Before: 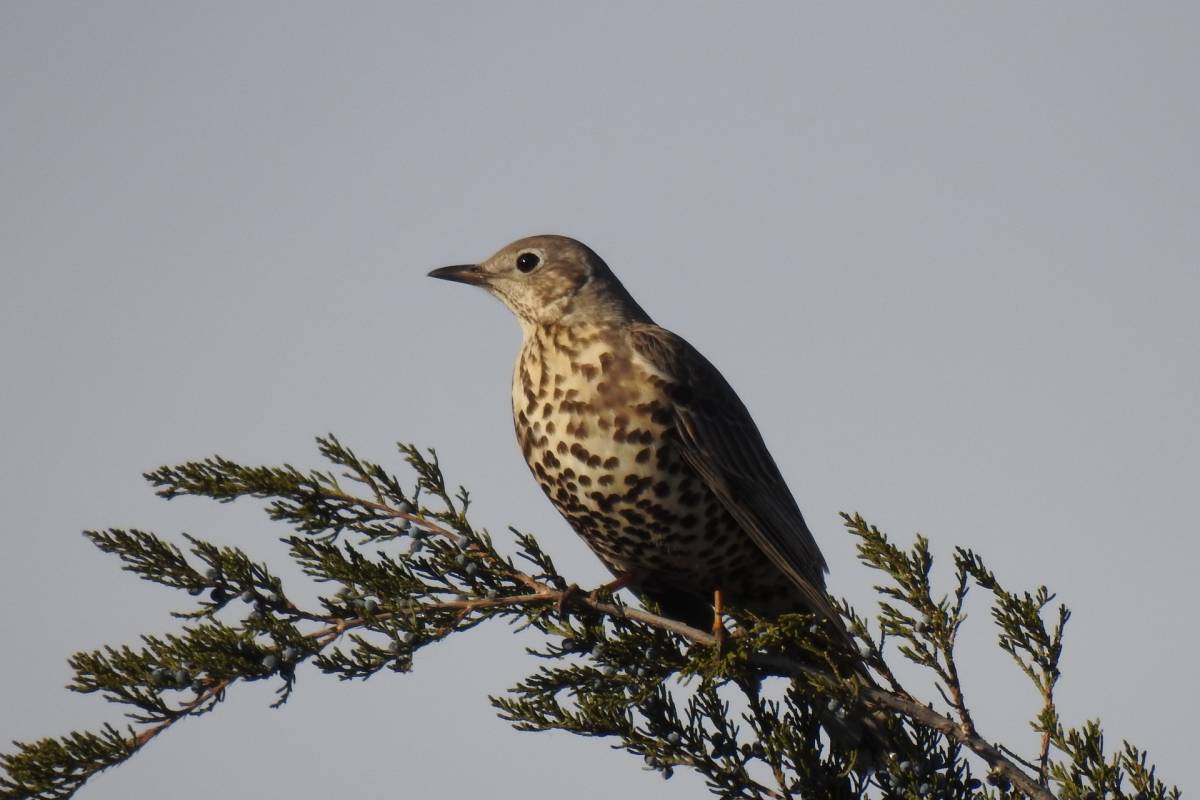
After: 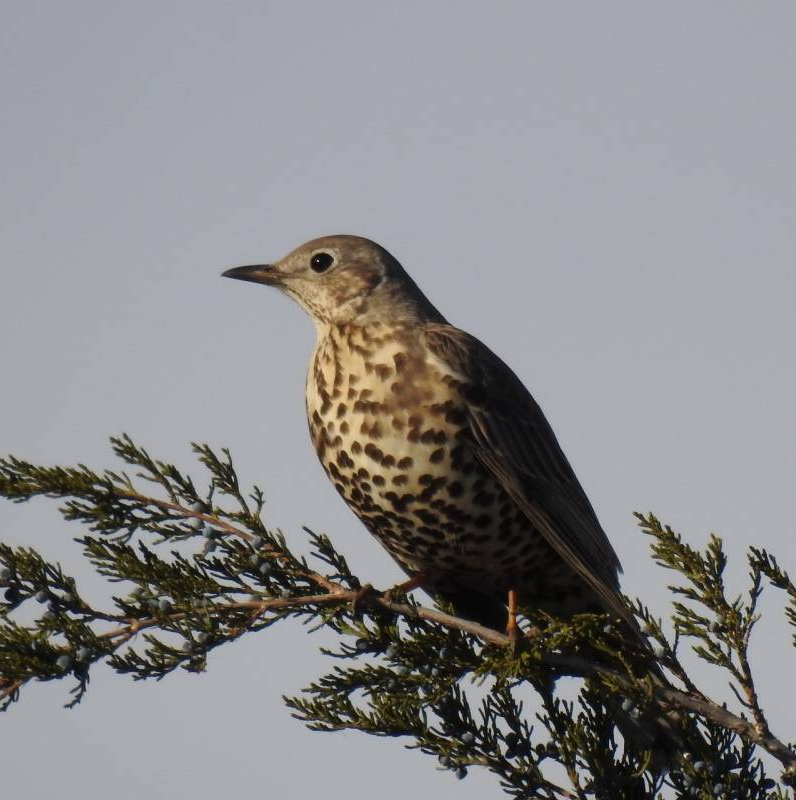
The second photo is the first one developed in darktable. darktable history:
crop: left 17.186%, right 16.444%
